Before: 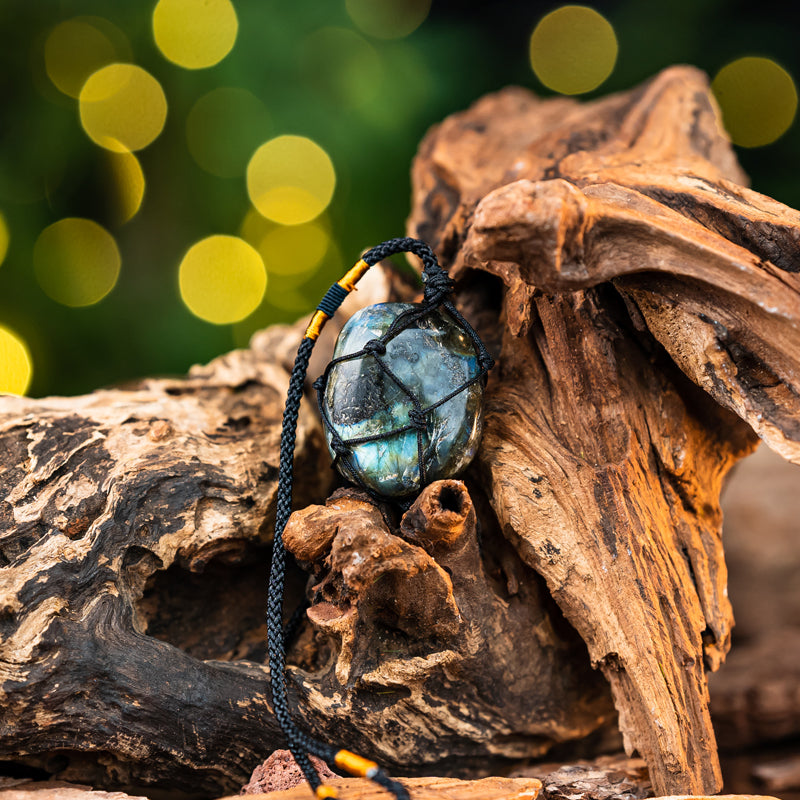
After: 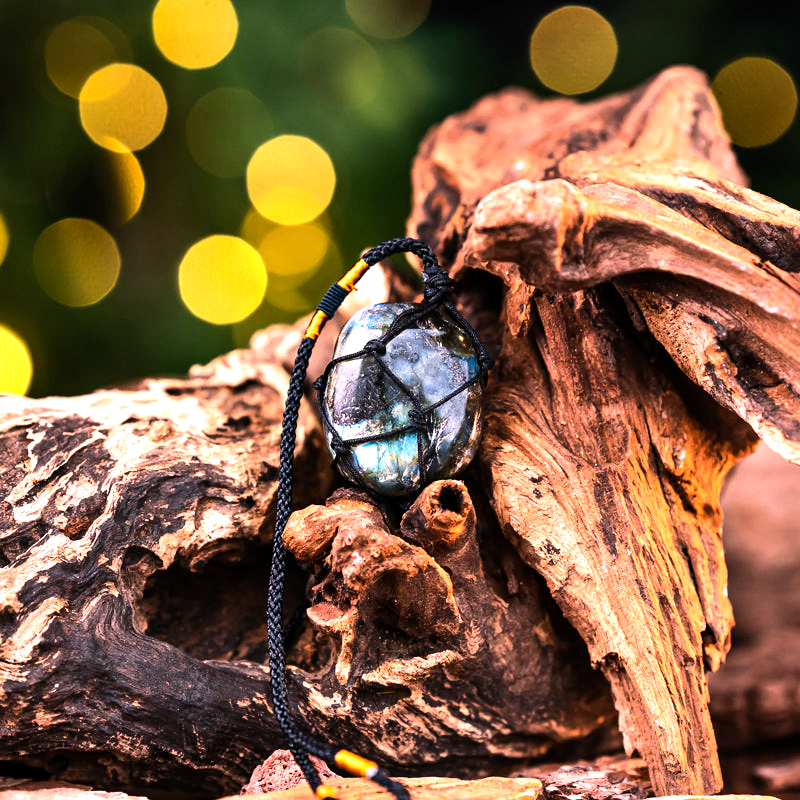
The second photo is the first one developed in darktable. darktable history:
tone equalizer: -8 EV -0.75 EV, -7 EV -0.7 EV, -6 EV -0.6 EV, -5 EV -0.4 EV, -3 EV 0.4 EV, -2 EV 0.6 EV, -1 EV 0.7 EV, +0 EV 0.75 EV, edges refinement/feathering 500, mask exposure compensation -1.57 EV, preserve details no
white balance: red 1.188, blue 1.11
